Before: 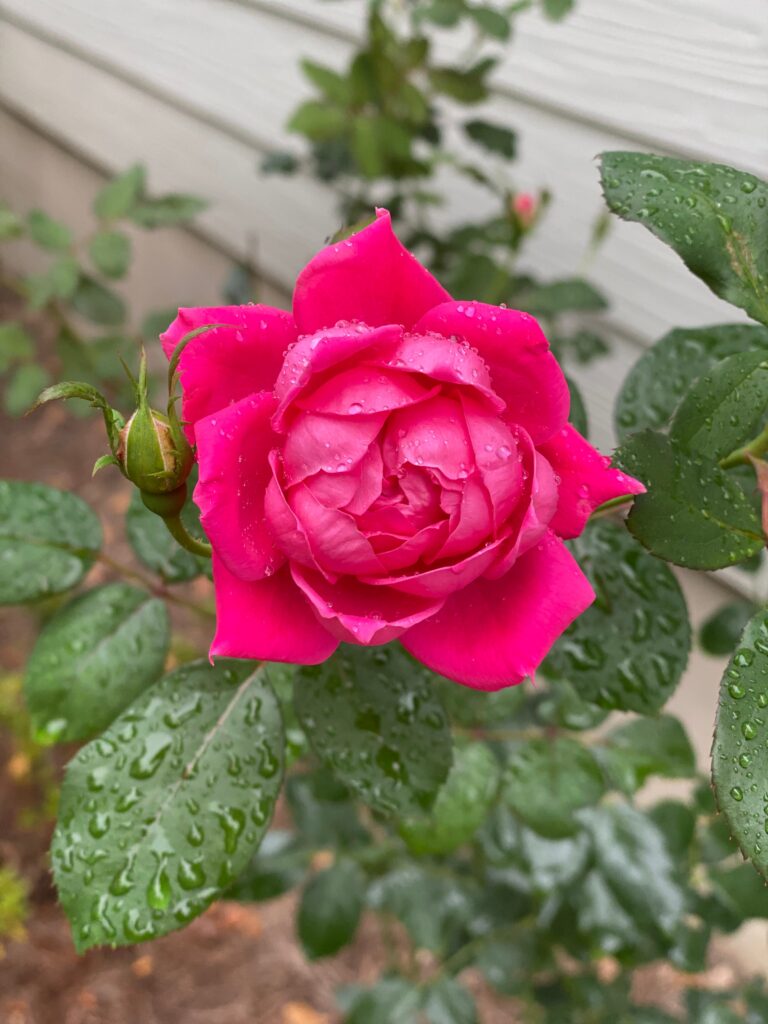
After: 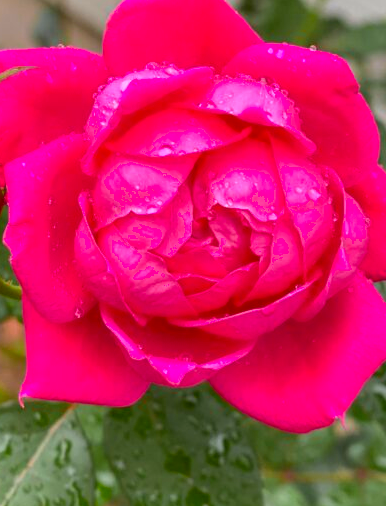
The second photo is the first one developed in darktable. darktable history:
contrast brightness saturation: contrast 0.037, saturation 0.161
crop: left 24.772%, top 25.234%, right 24.906%, bottom 25.316%
color zones: curves: ch0 [(0.224, 0.526) (0.75, 0.5)]; ch1 [(0.055, 0.526) (0.224, 0.761) (0.377, 0.526) (0.75, 0.5)]
